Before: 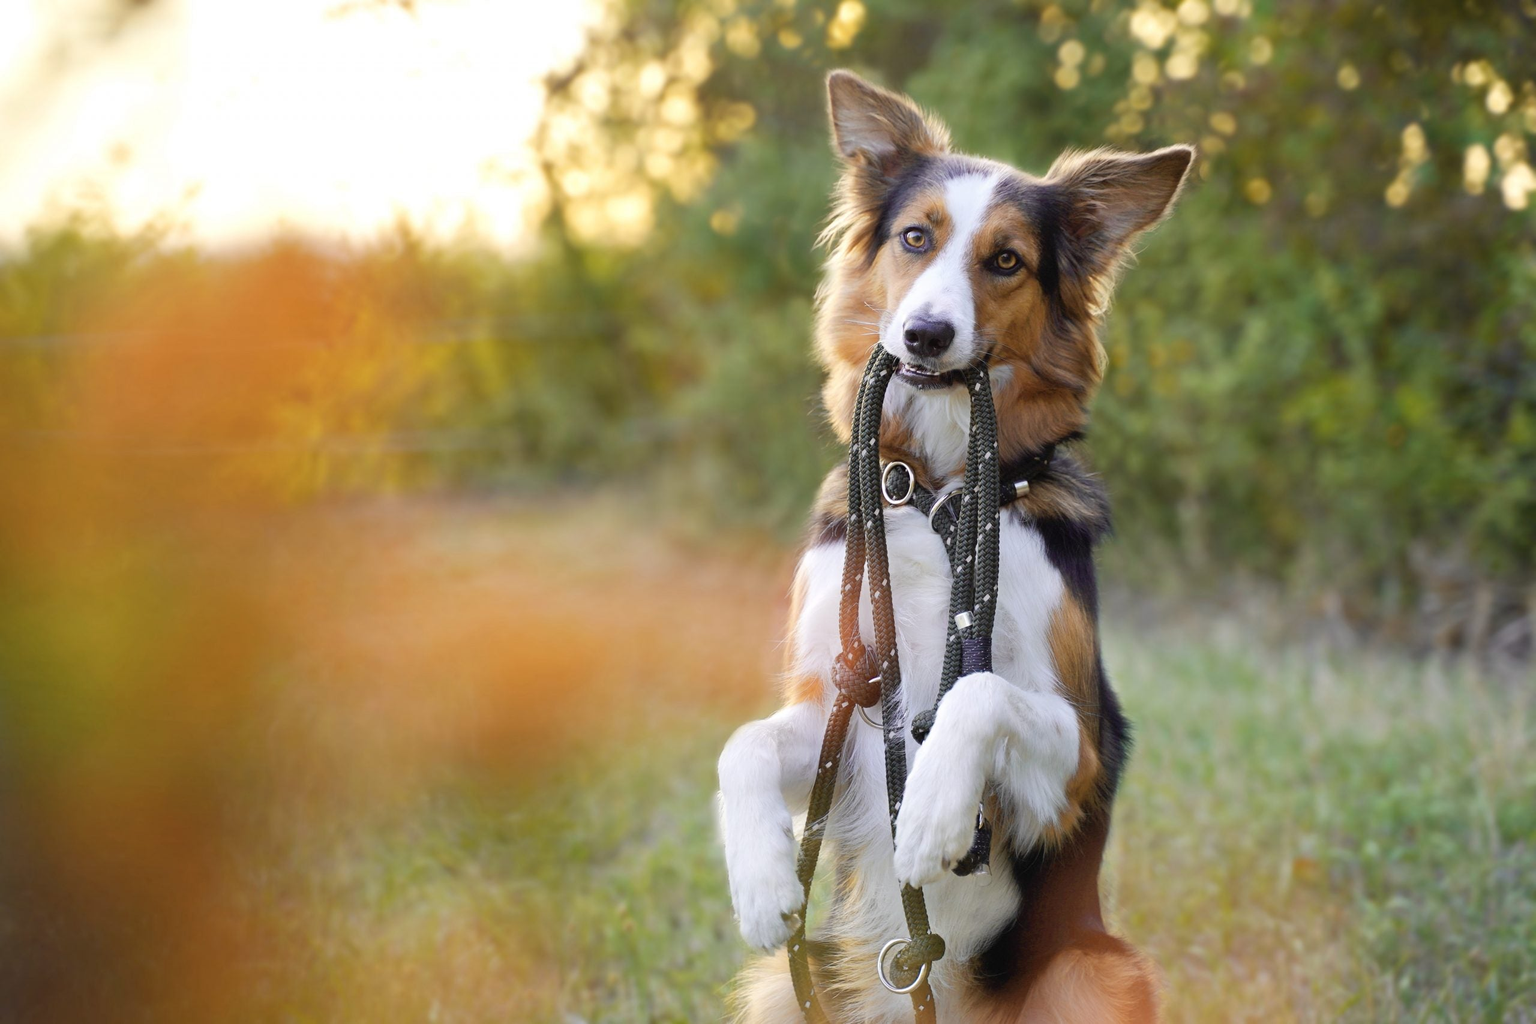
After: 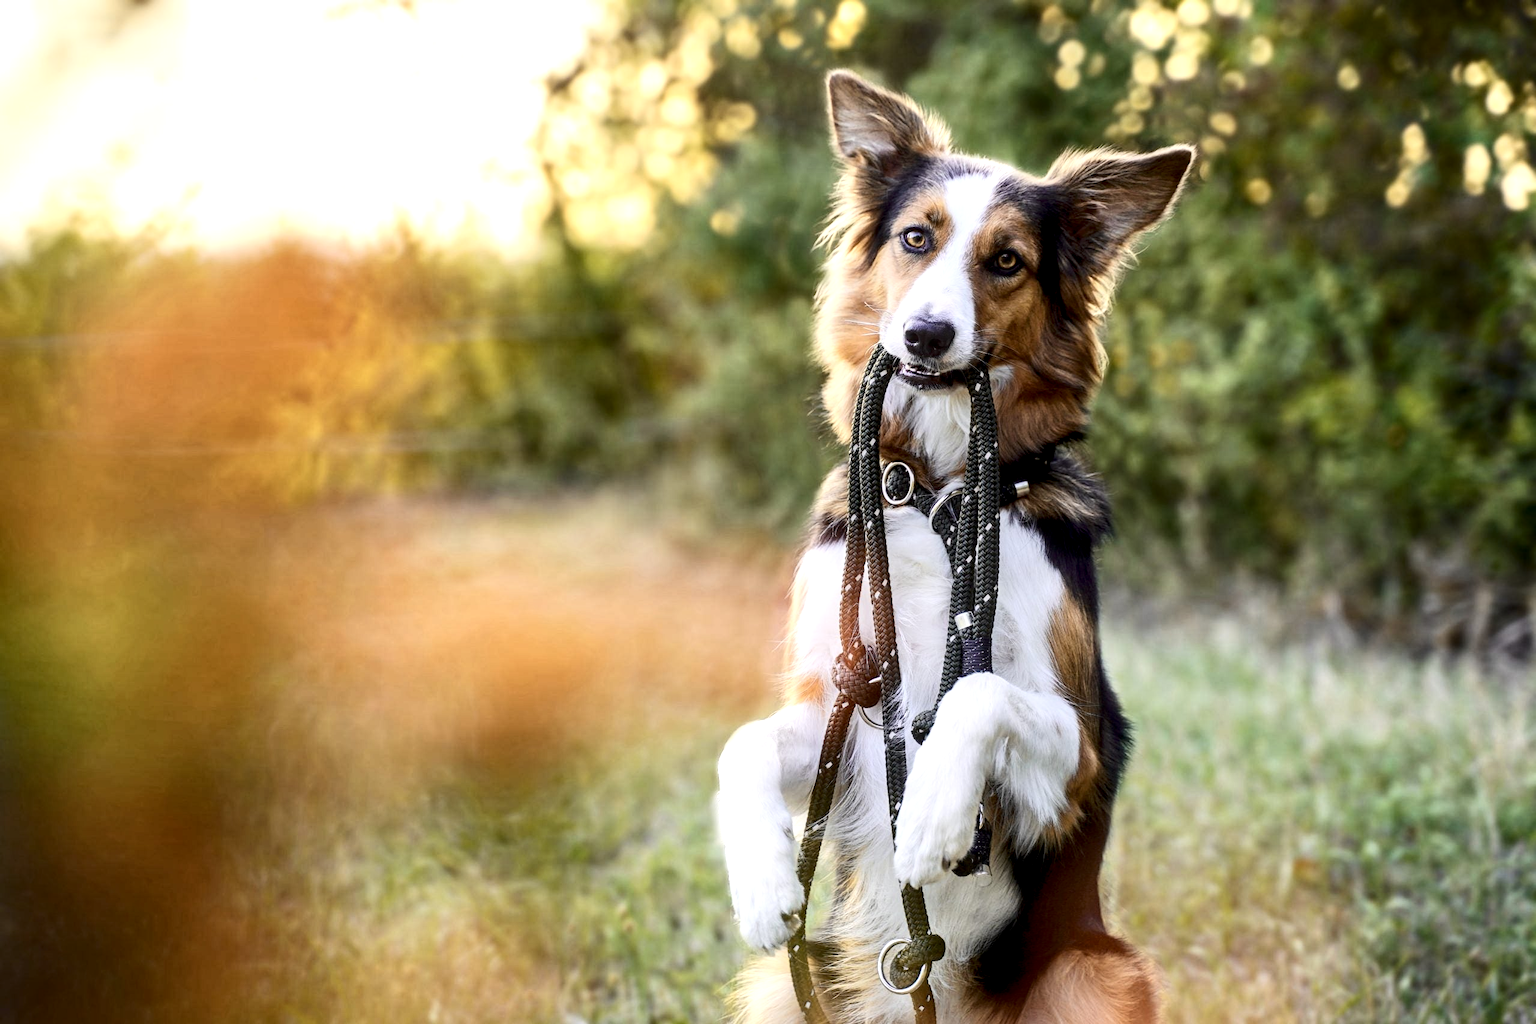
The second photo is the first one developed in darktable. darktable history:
local contrast: highlights 58%, detail 146%
contrast brightness saturation: contrast 0.297
